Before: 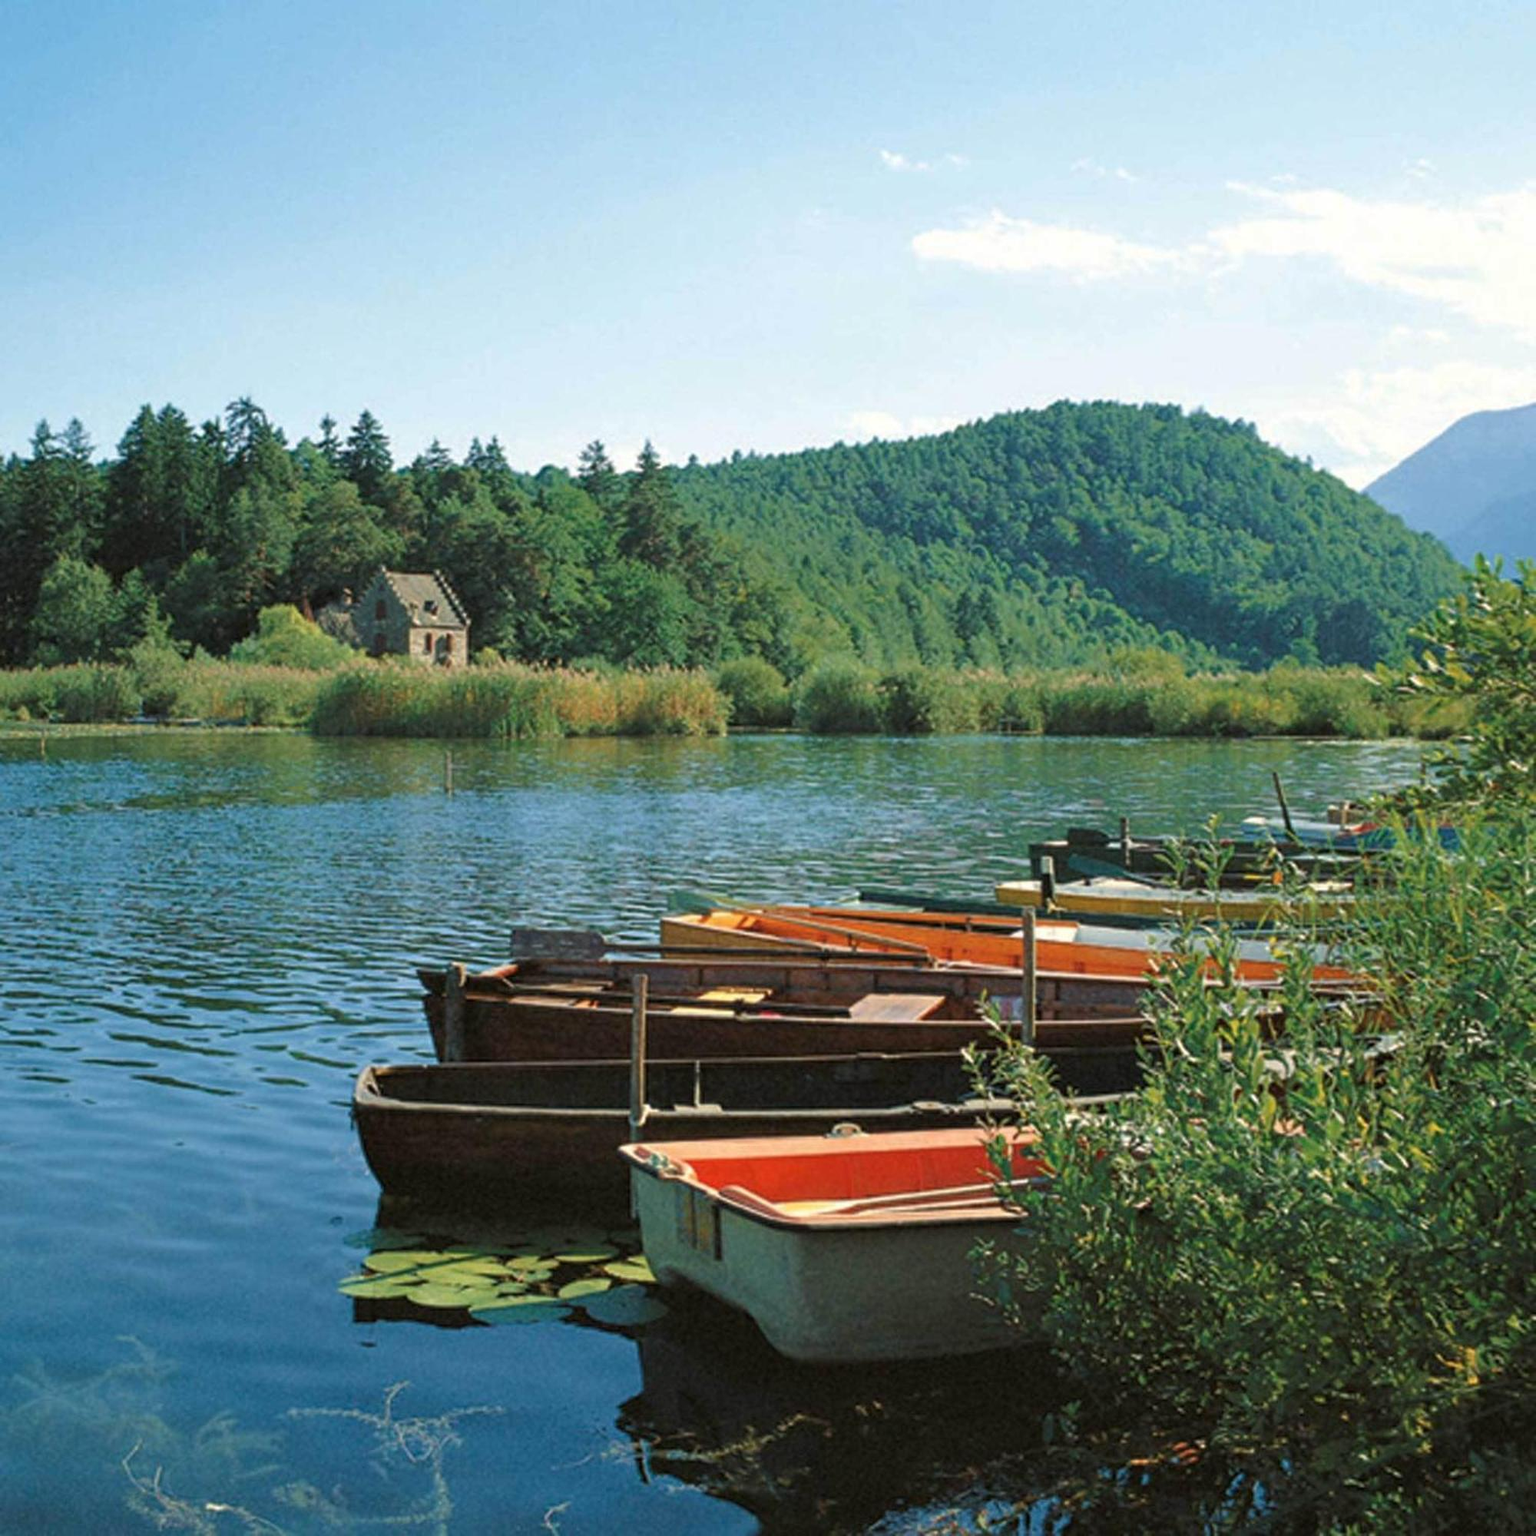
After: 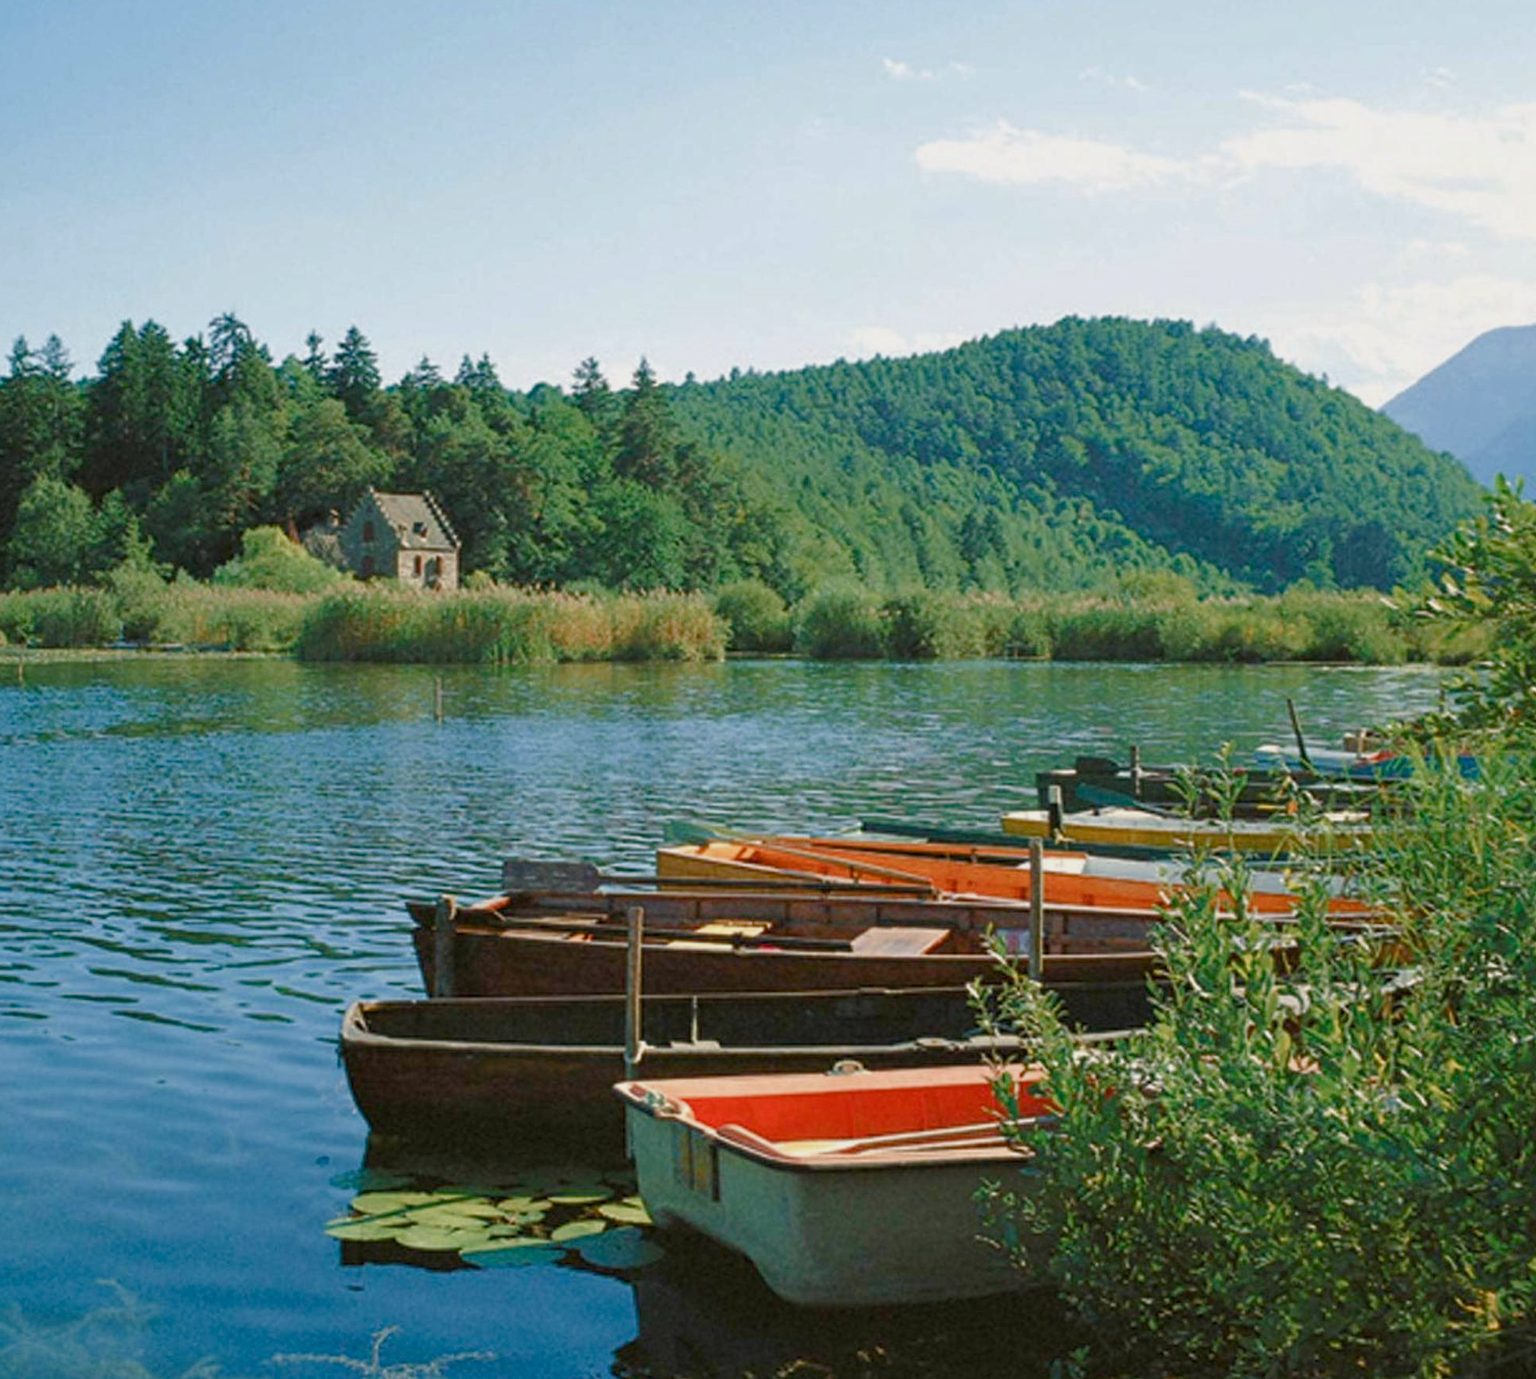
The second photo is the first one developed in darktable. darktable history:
crop: left 1.507%, top 6.147%, right 1.379%, bottom 6.637%
color balance rgb: shadows lift › chroma 1%, shadows lift › hue 113°, highlights gain › chroma 0.2%, highlights gain › hue 333°, perceptual saturation grading › global saturation 20%, perceptual saturation grading › highlights -50%, perceptual saturation grading › shadows 25%, contrast -10%
